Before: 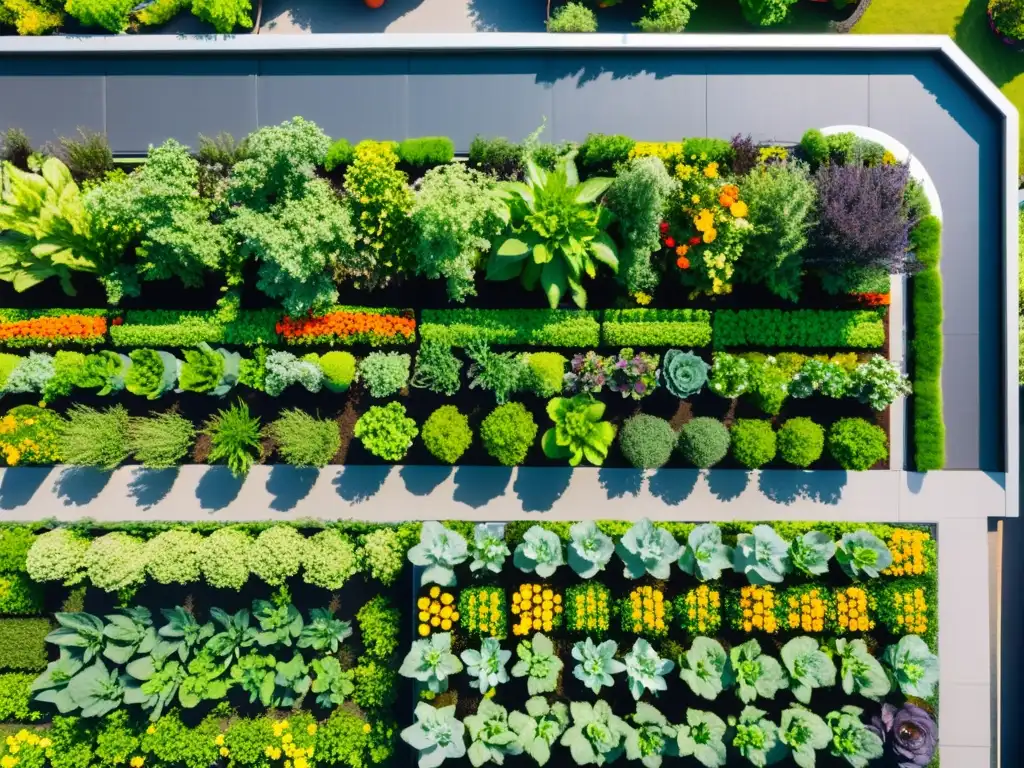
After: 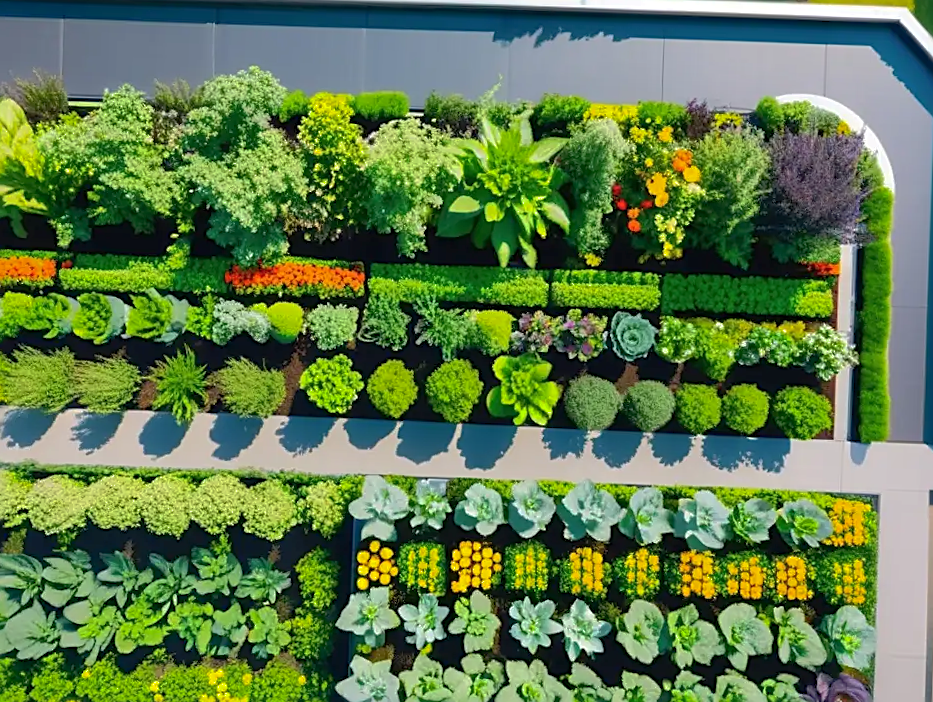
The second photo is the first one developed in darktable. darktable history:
crop and rotate: angle -1.99°, left 3.127%, top 3.598%, right 1.517%, bottom 0.725%
sharpen: on, module defaults
shadows and highlights: on, module defaults
